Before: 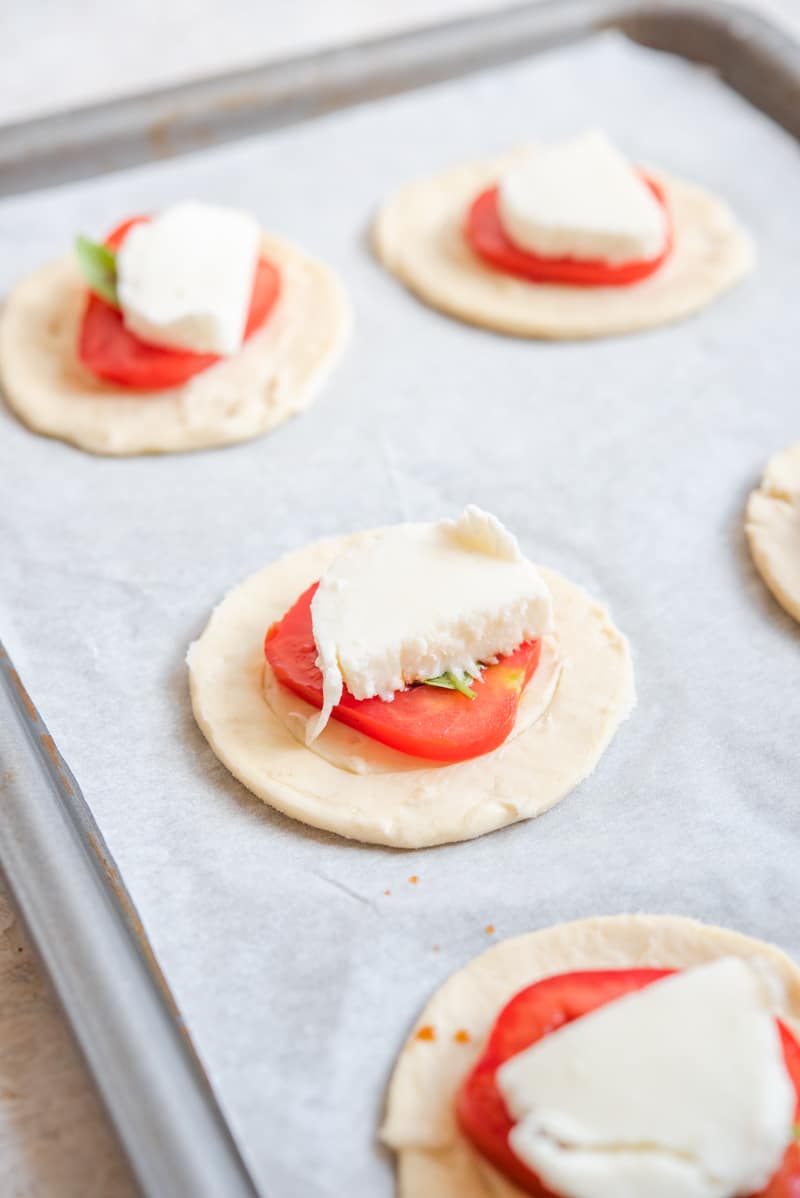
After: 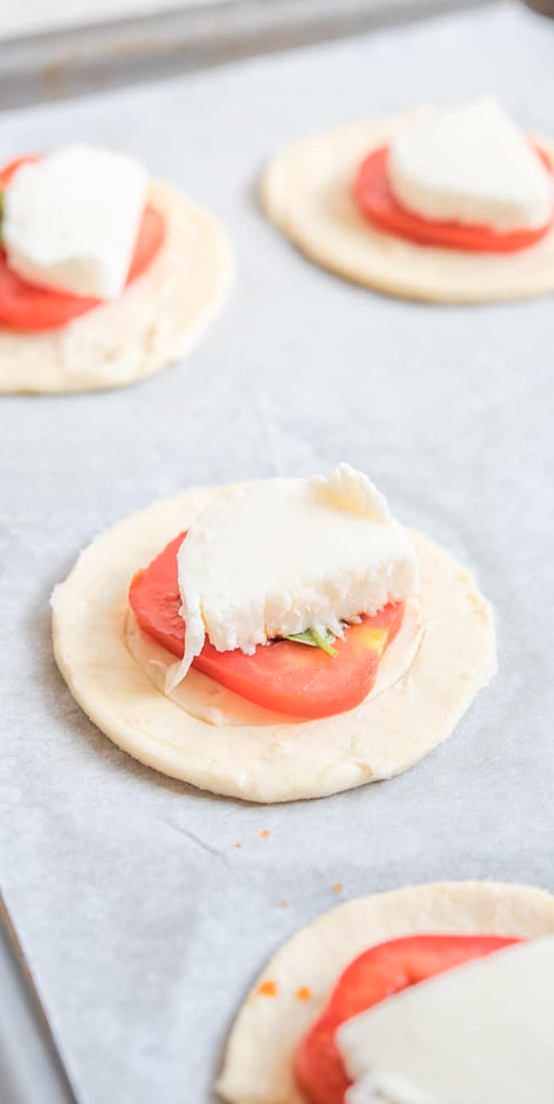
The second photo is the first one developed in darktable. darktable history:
color zones: curves: ch0 [(0, 0.558) (0.143, 0.559) (0.286, 0.529) (0.429, 0.505) (0.571, 0.5) (0.714, 0.5) (0.857, 0.5) (1, 0.558)]; ch1 [(0, 0.469) (0.01, 0.469) (0.12, 0.446) (0.248, 0.469) (0.5, 0.5) (0.748, 0.5) (0.99, 0.469) (1, 0.469)]
crop and rotate: angle -3.28°, left 13.93%, top 0.037%, right 10.873%, bottom 0.028%
